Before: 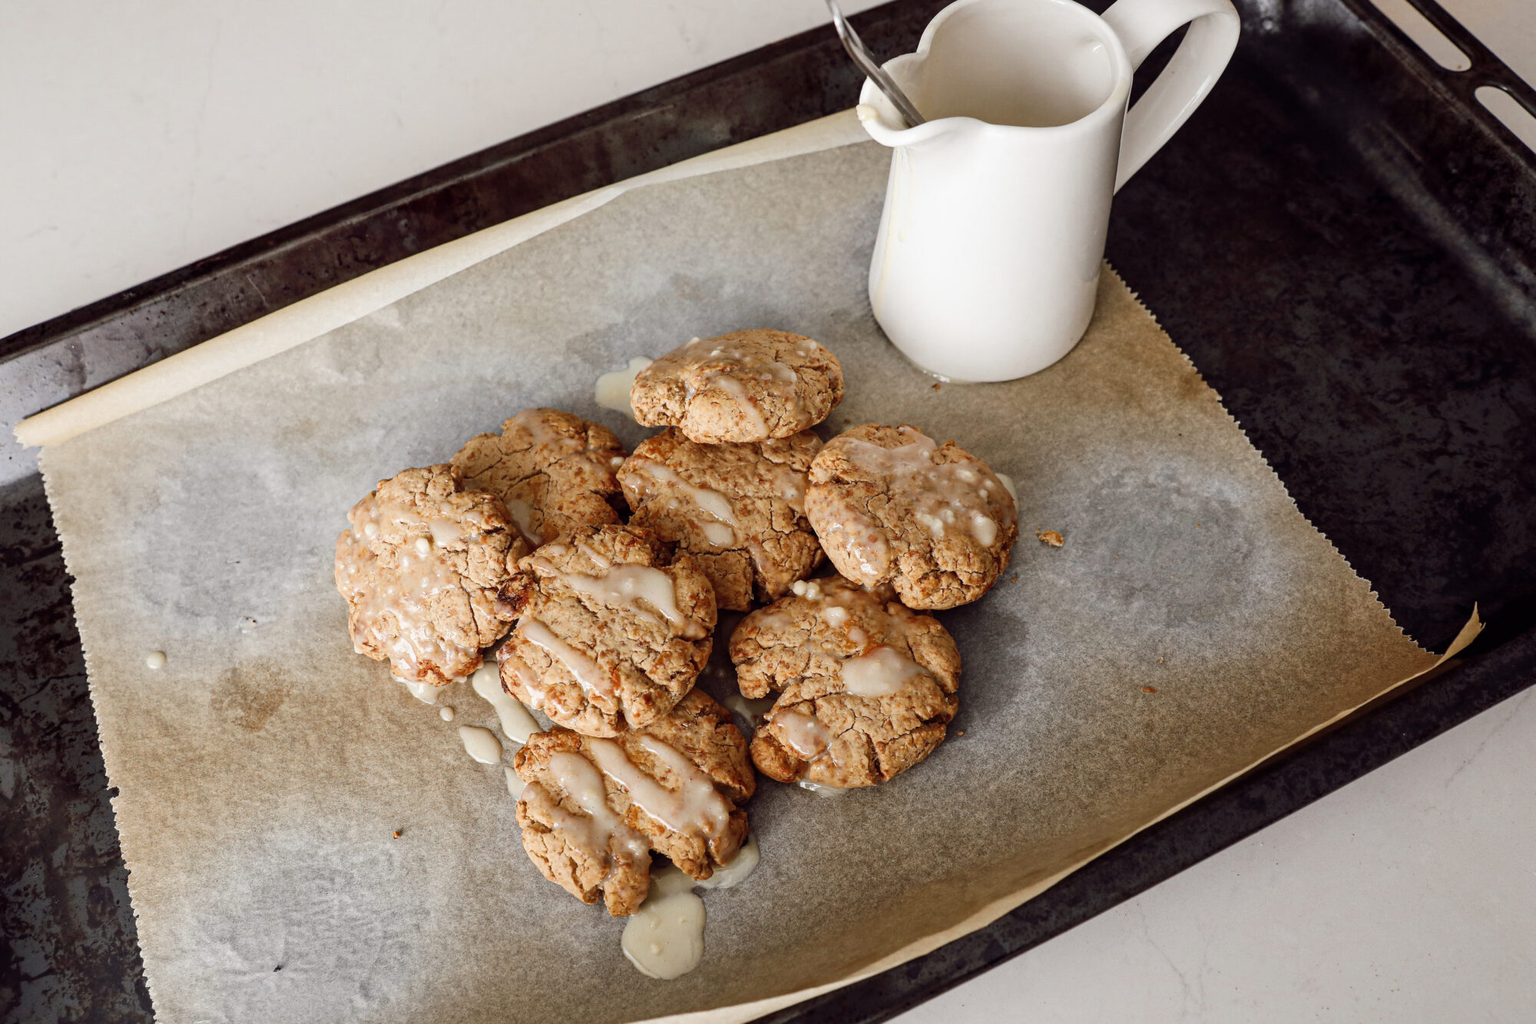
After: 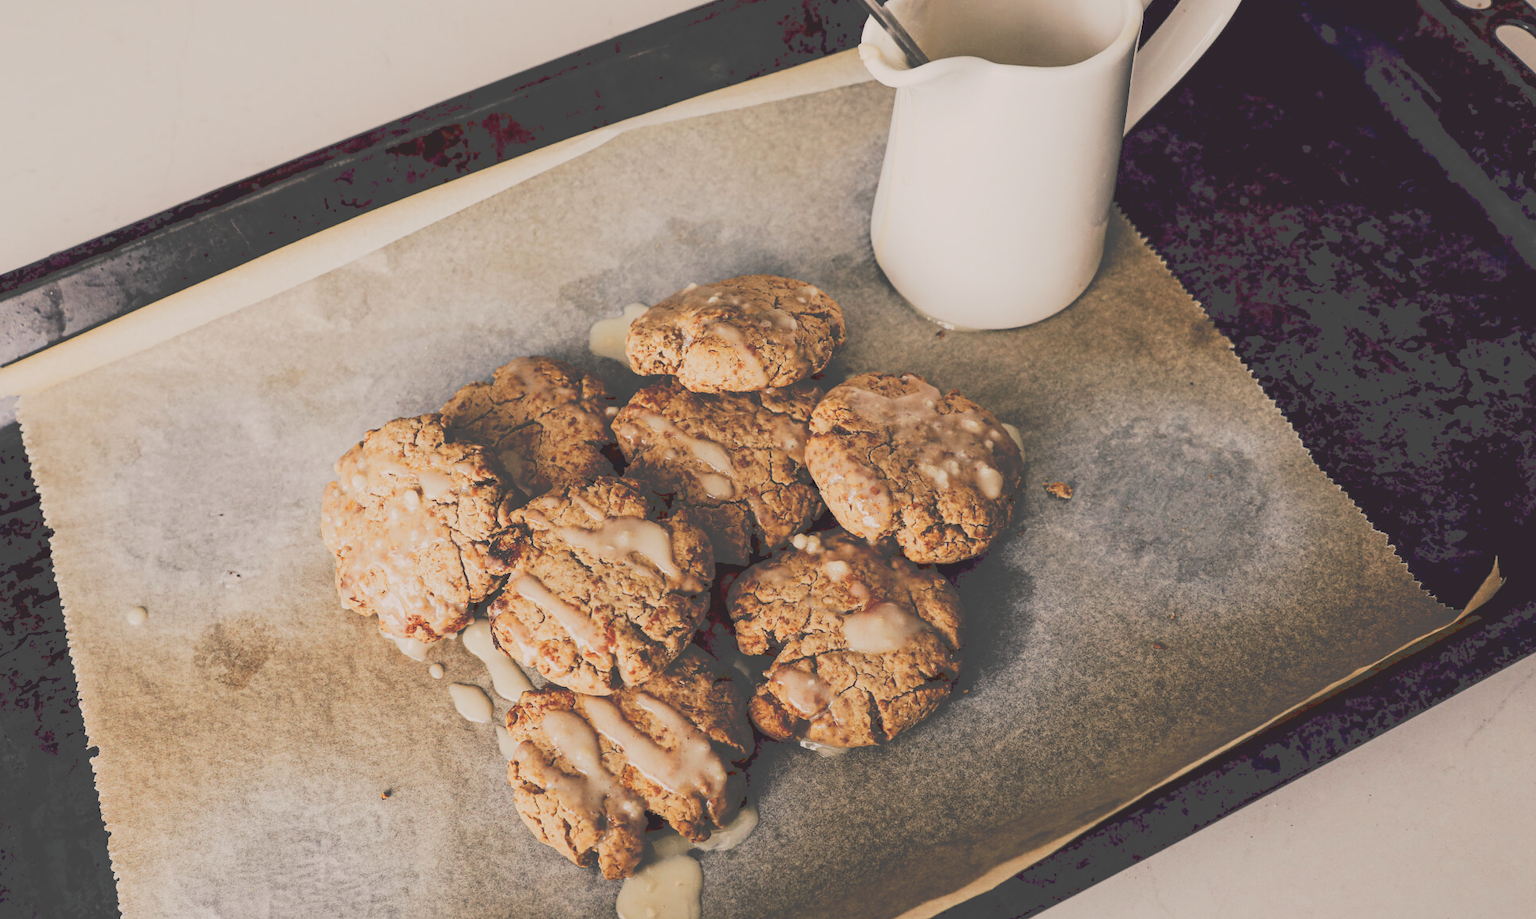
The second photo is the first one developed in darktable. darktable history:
filmic rgb: black relative exposure -5 EV, hardness 2.88, contrast 1.3, highlights saturation mix -30%
color balance rgb: shadows lift › chroma 5.41%, shadows lift › hue 240°, highlights gain › chroma 3.74%, highlights gain › hue 60°, saturation formula JzAzBz (2021)
crop: left 1.507%, top 6.147%, right 1.379%, bottom 6.637%
tone curve: curves: ch0 [(0, 0) (0.003, 0.284) (0.011, 0.284) (0.025, 0.288) (0.044, 0.29) (0.069, 0.292) (0.1, 0.296) (0.136, 0.298) (0.177, 0.305) (0.224, 0.312) (0.277, 0.327) (0.335, 0.362) (0.399, 0.407) (0.468, 0.464) (0.543, 0.537) (0.623, 0.62) (0.709, 0.71) (0.801, 0.79) (0.898, 0.862) (1, 1)], preserve colors none
